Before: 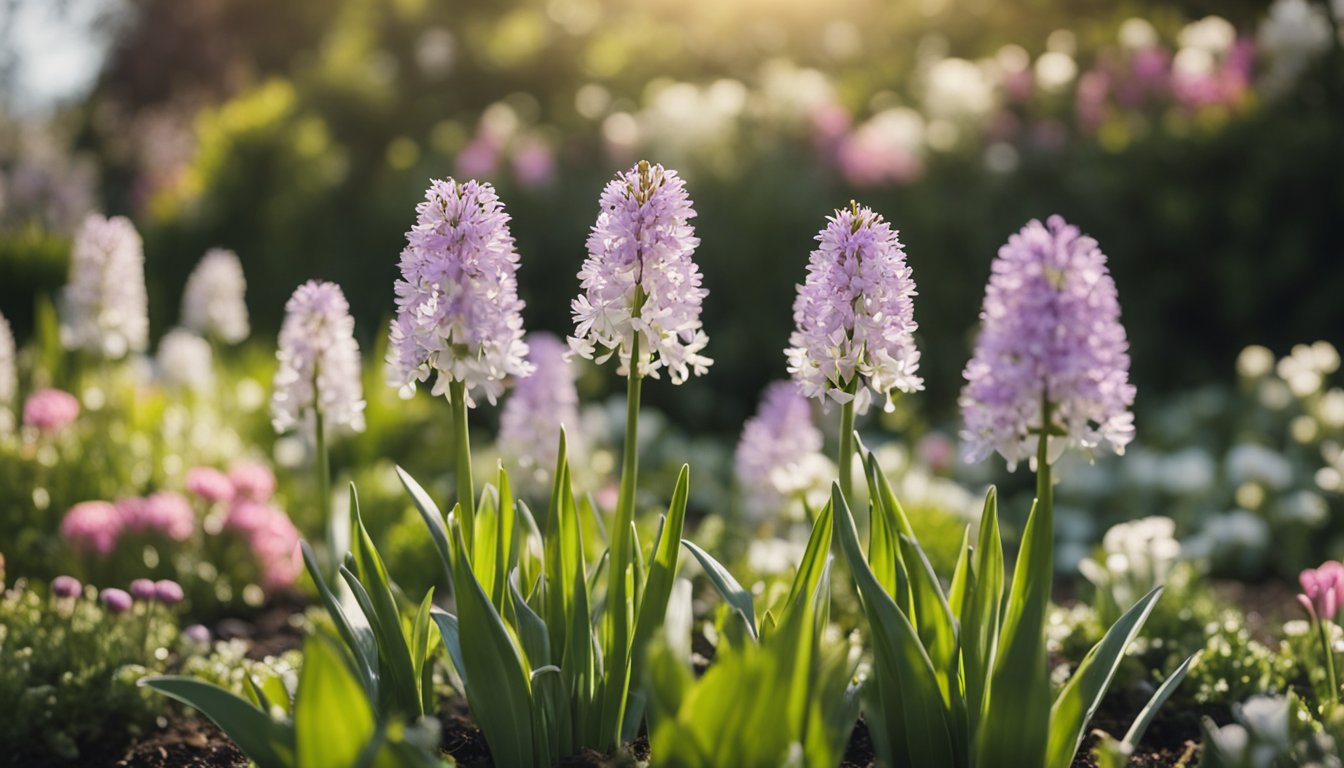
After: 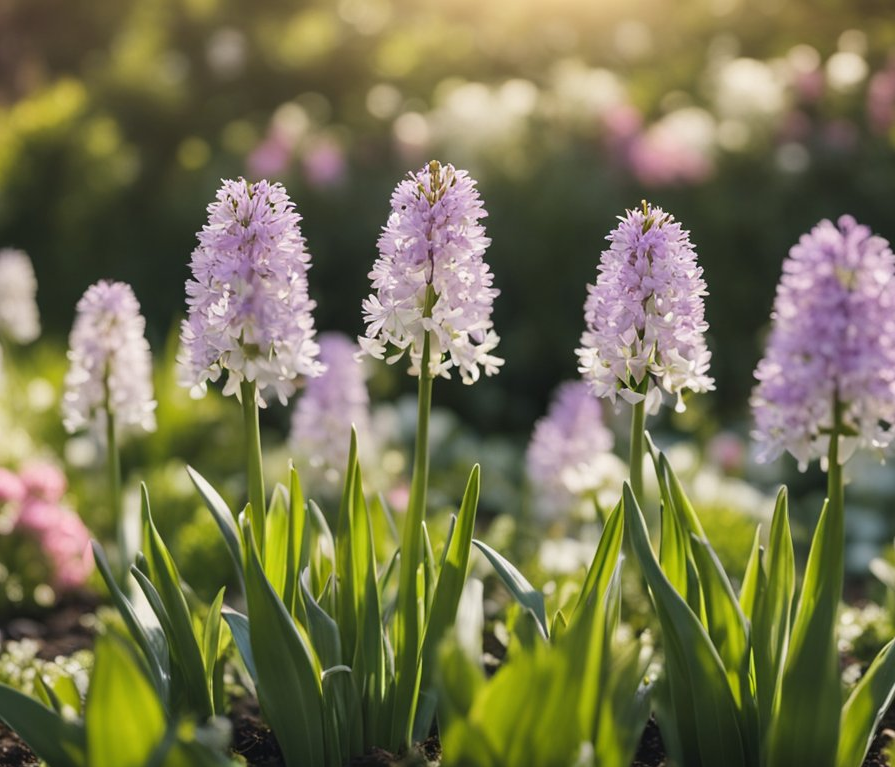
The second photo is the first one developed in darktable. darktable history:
crop and rotate: left 15.566%, right 17.779%
